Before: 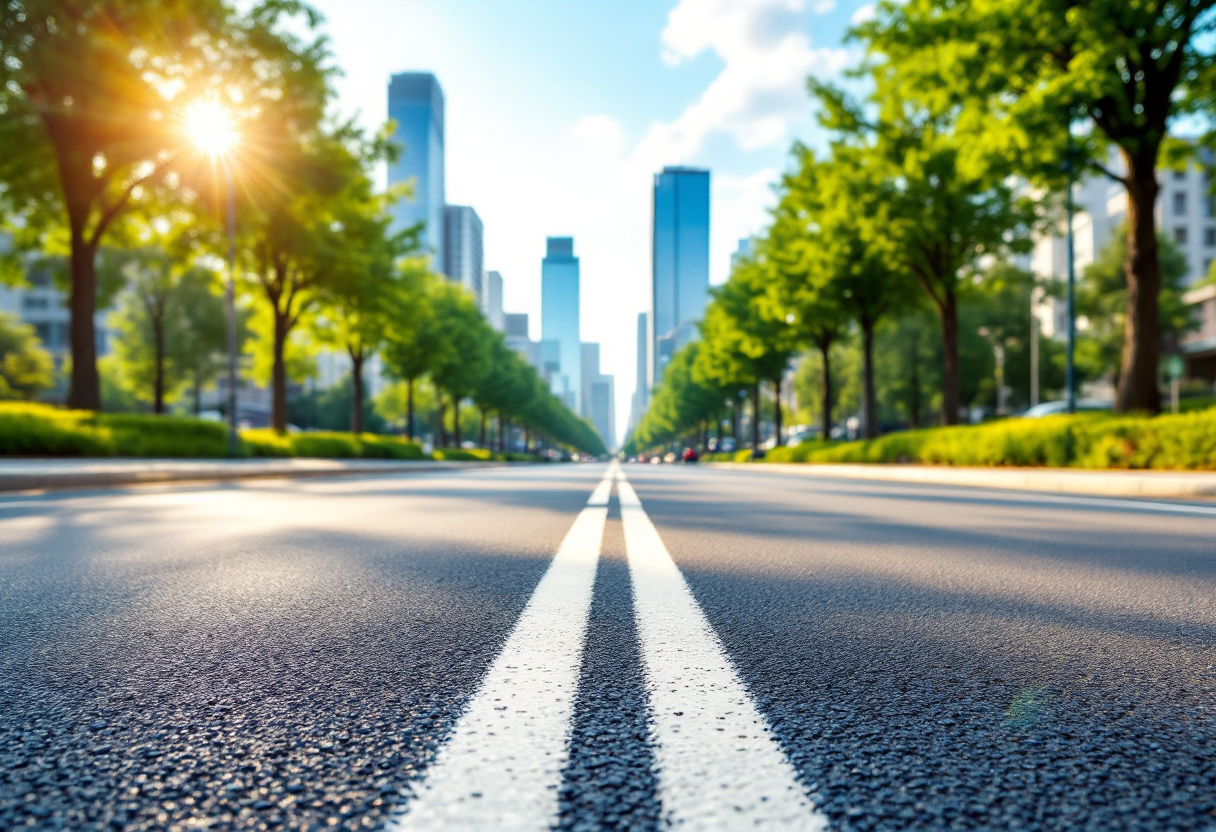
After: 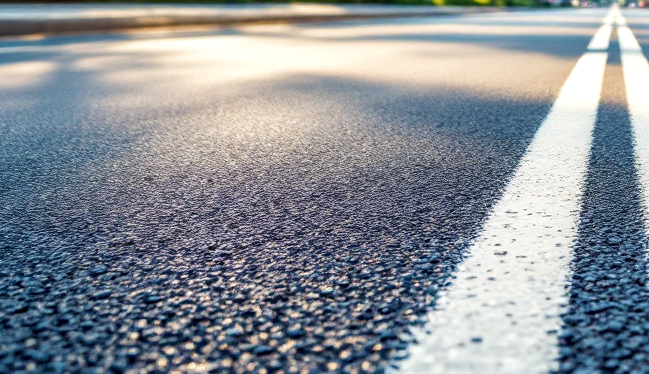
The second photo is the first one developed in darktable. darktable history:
velvia: on, module defaults
local contrast: detail 130%
crop and rotate: top 54.778%, right 46.61%, bottom 0.159%
